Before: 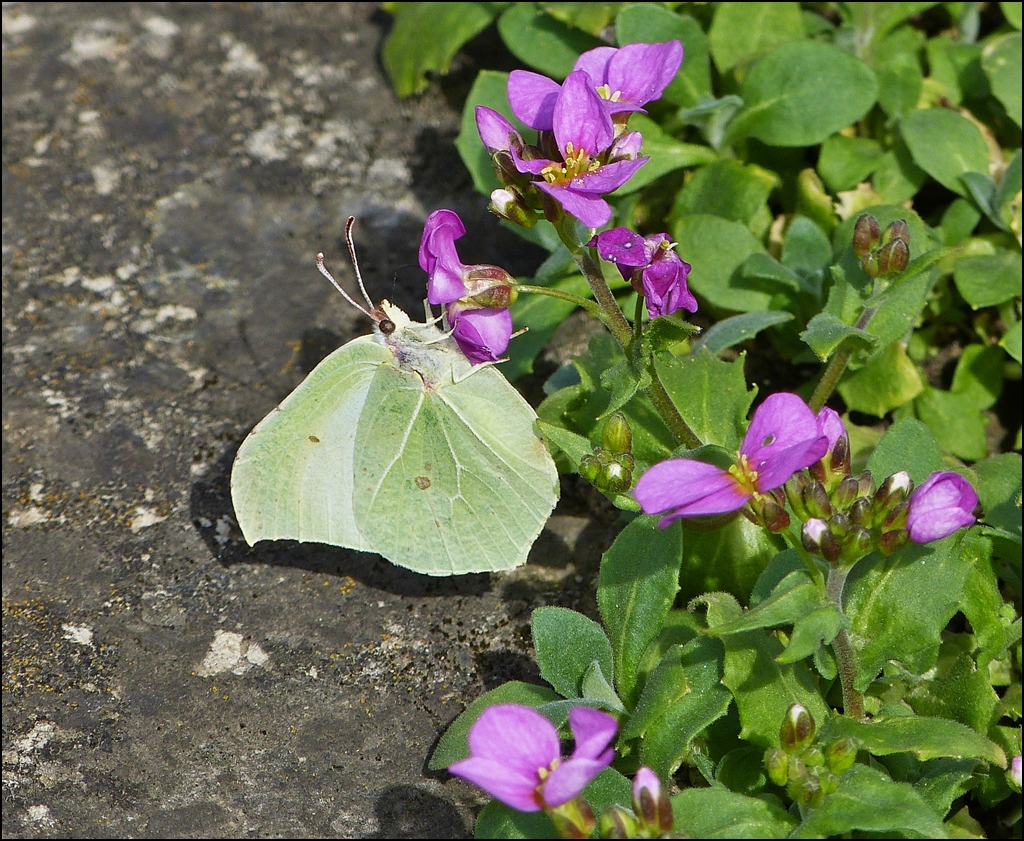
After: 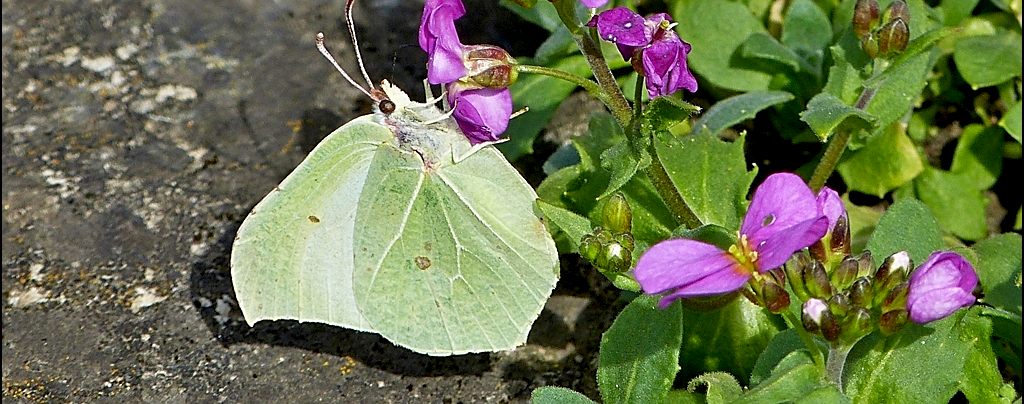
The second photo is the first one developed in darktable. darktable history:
crop and rotate: top 26.231%, bottom 25.689%
exposure: black level correction 0.009, exposure 0.117 EV, compensate highlight preservation false
sharpen: on, module defaults
